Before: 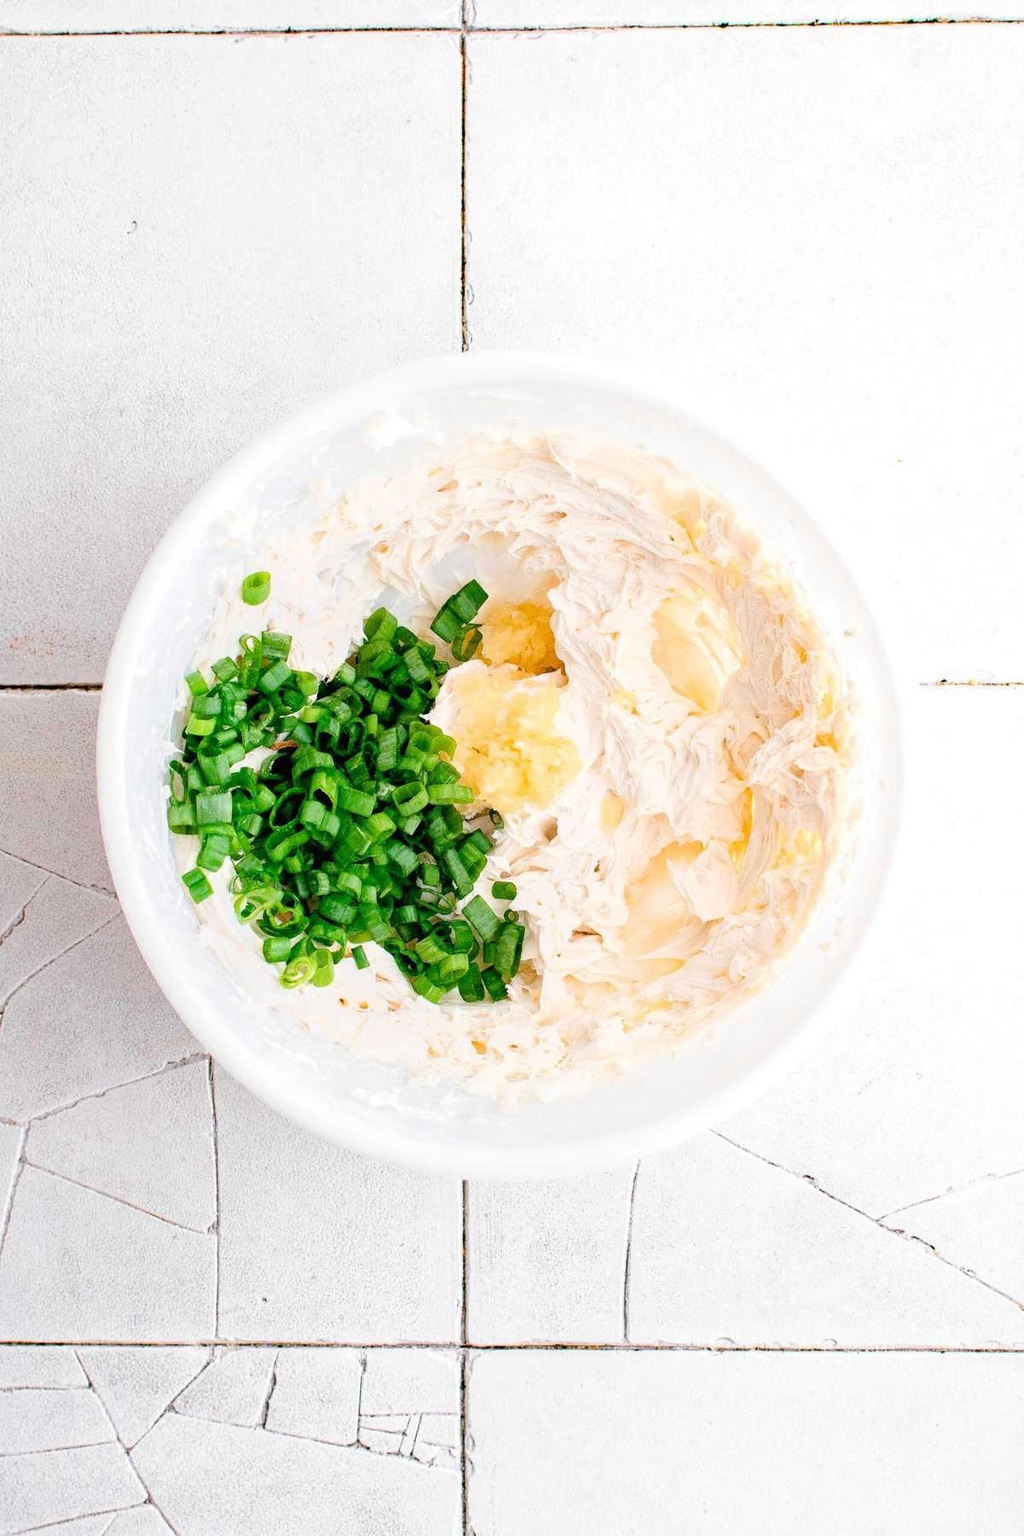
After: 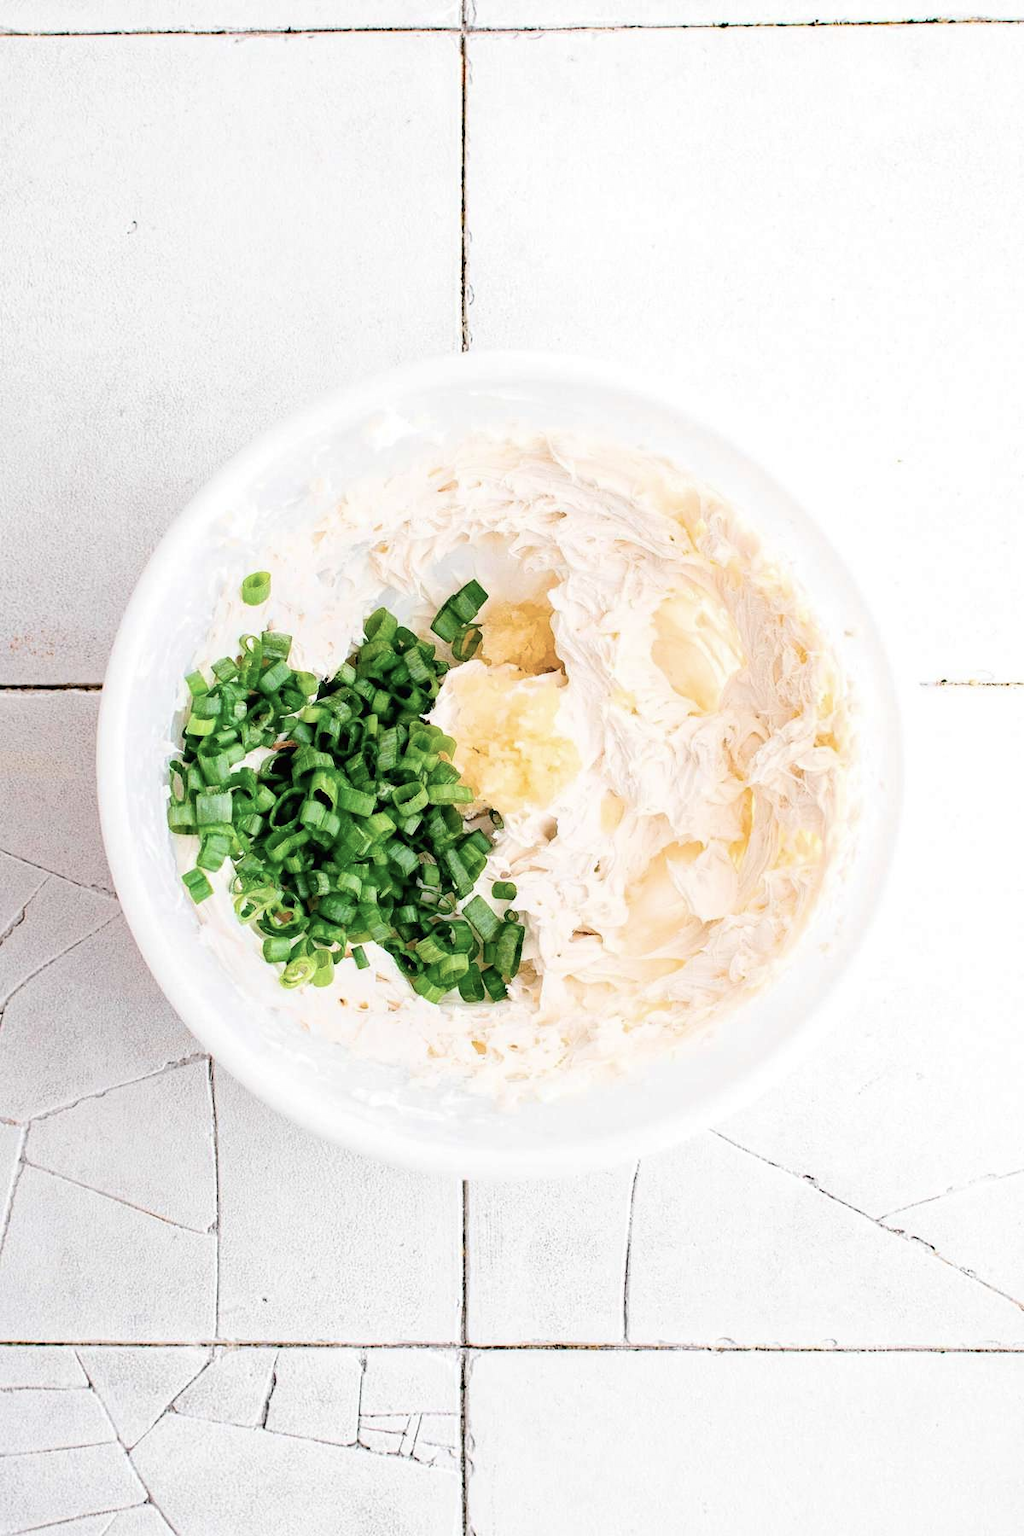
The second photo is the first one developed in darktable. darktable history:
contrast brightness saturation: contrast 0.102, saturation -0.301
velvia: strength 14.89%
